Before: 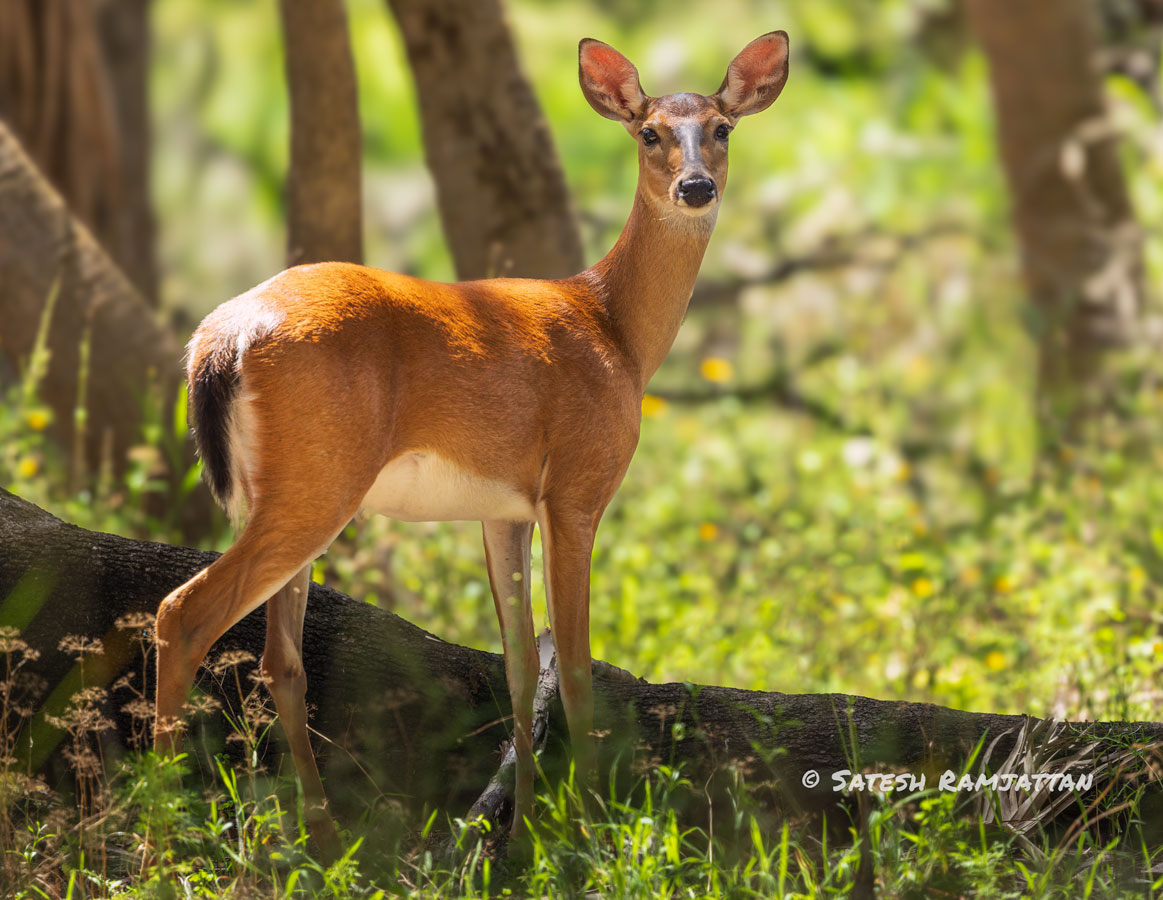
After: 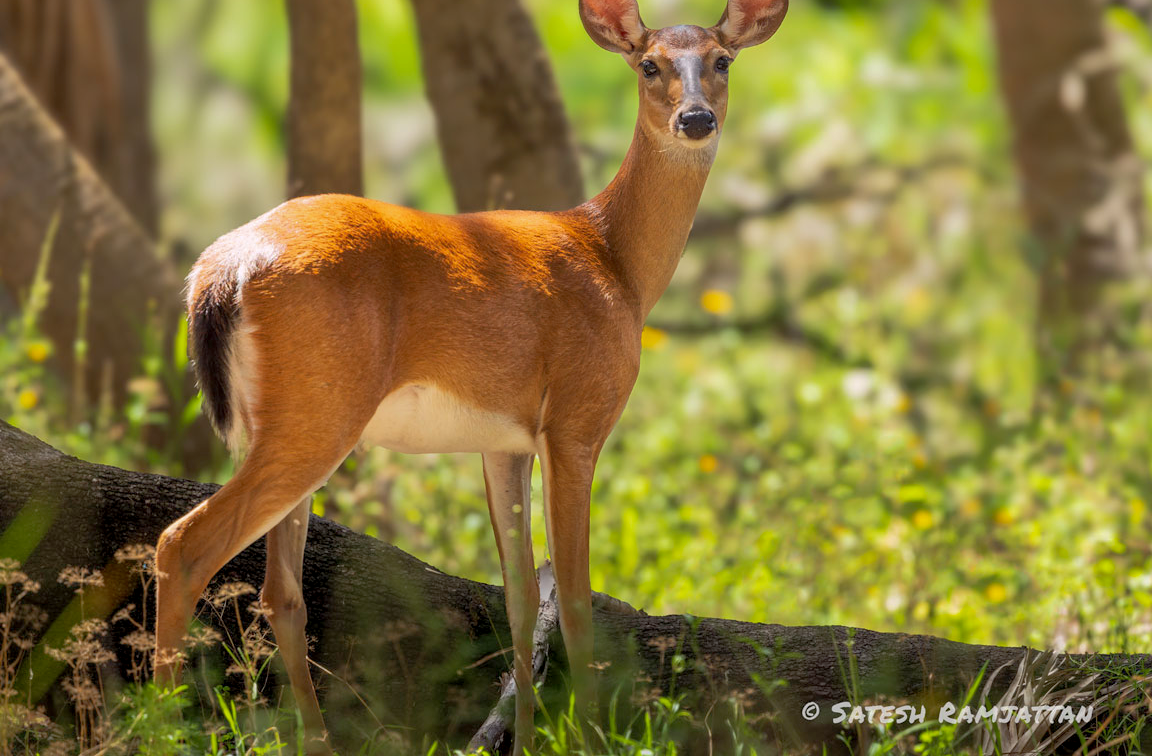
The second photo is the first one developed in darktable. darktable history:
crop: top 7.625%, bottom 8.027%
exposure: black level correction 0.005, exposure 0.014 EV, compensate highlight preservation false
shadows and highlights: on, module defaults
